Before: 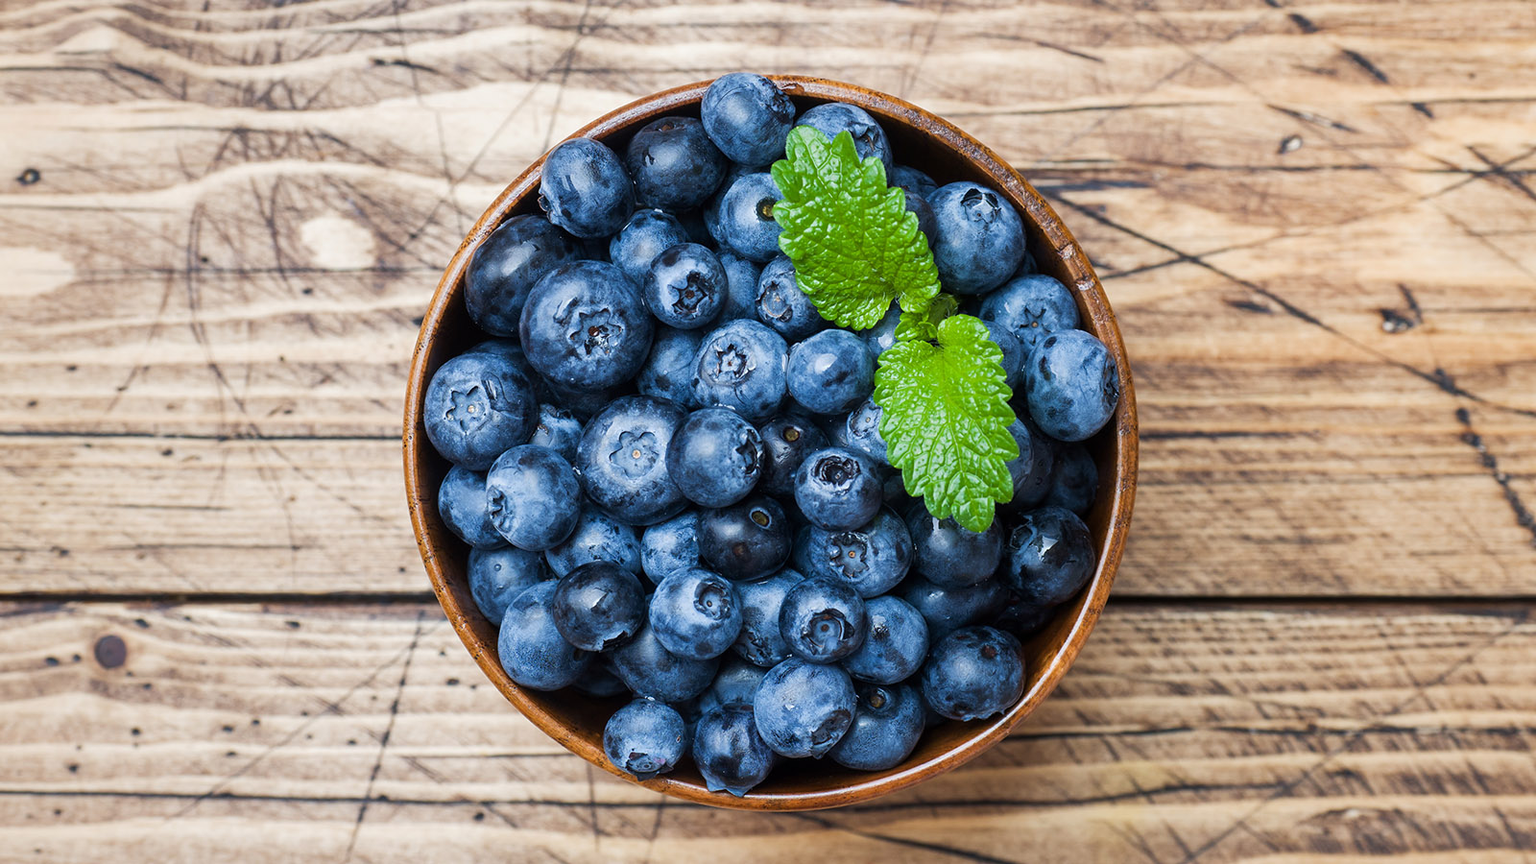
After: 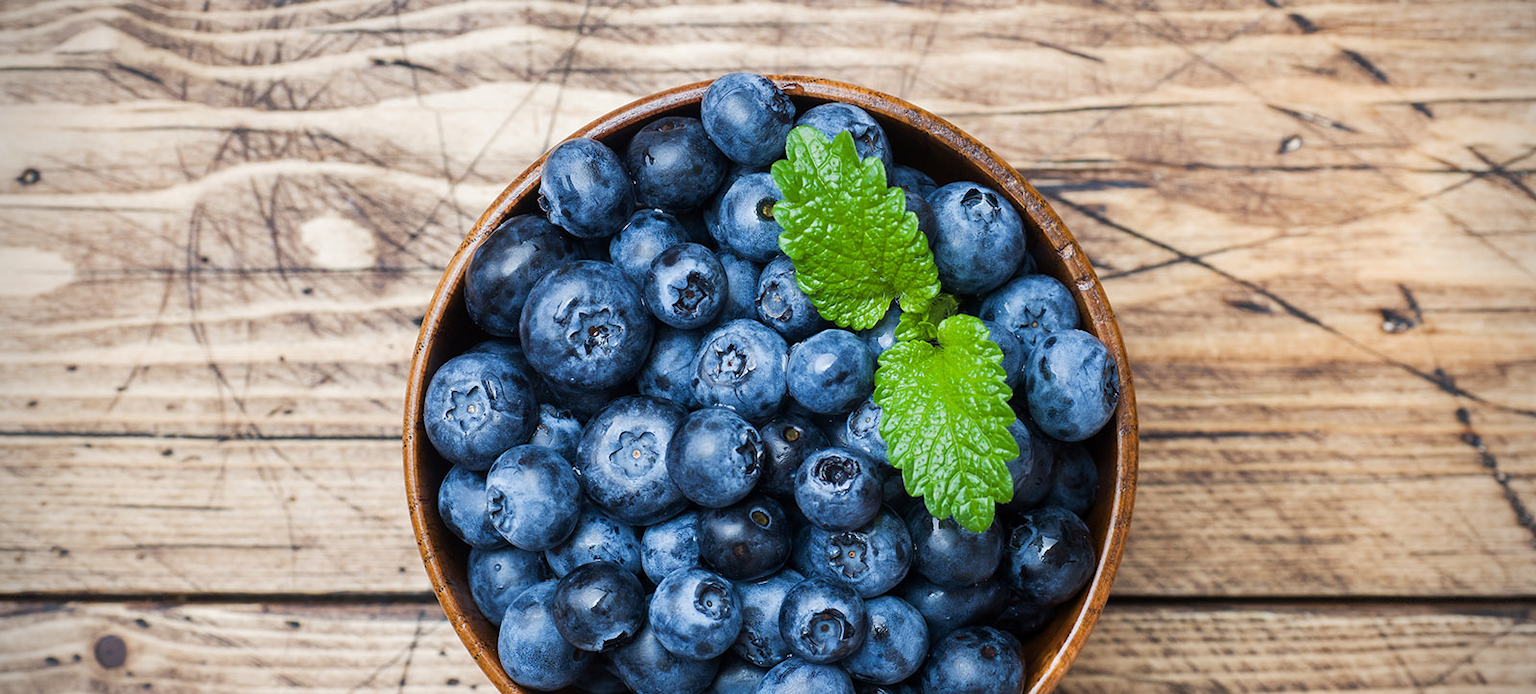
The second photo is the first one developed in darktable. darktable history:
vignetting: dithering 8-bit output, unbound false
crop: bottom 19.644%
